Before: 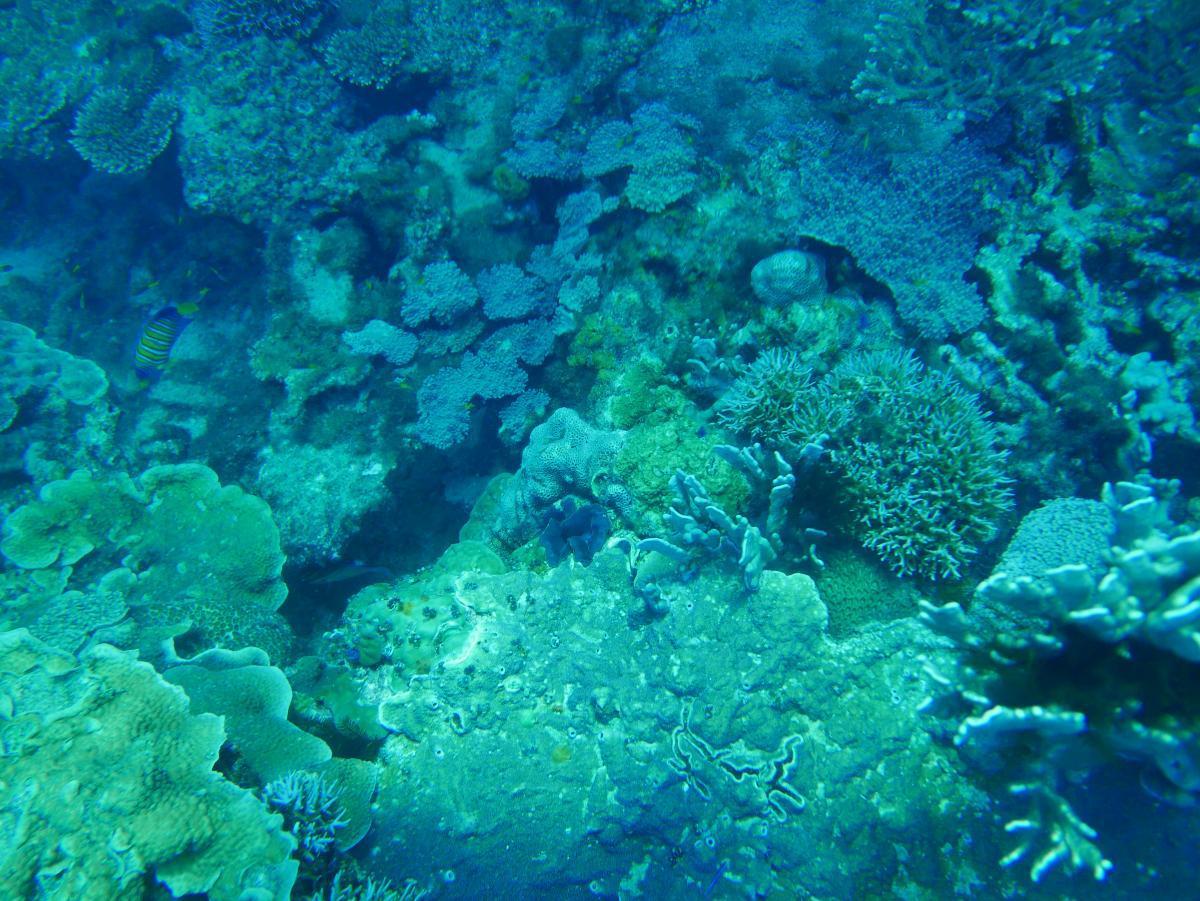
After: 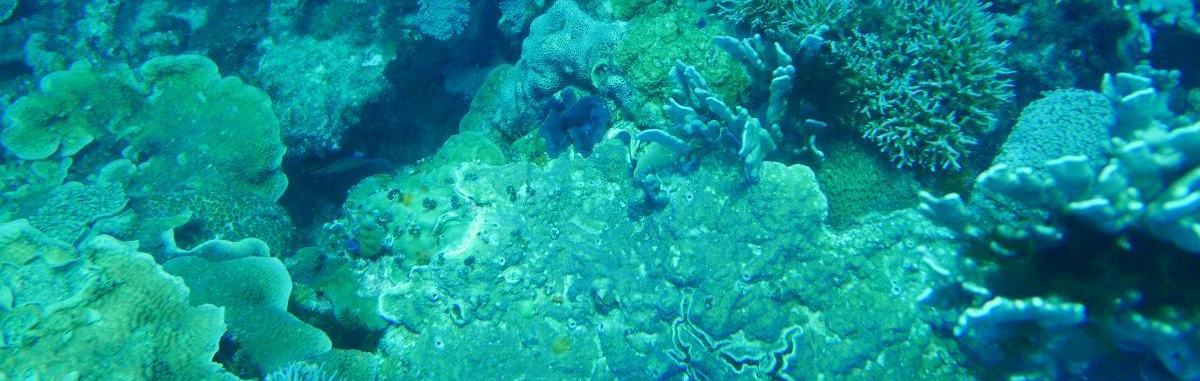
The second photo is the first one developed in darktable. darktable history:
crop: top 45.482%, bottom 12.187%
